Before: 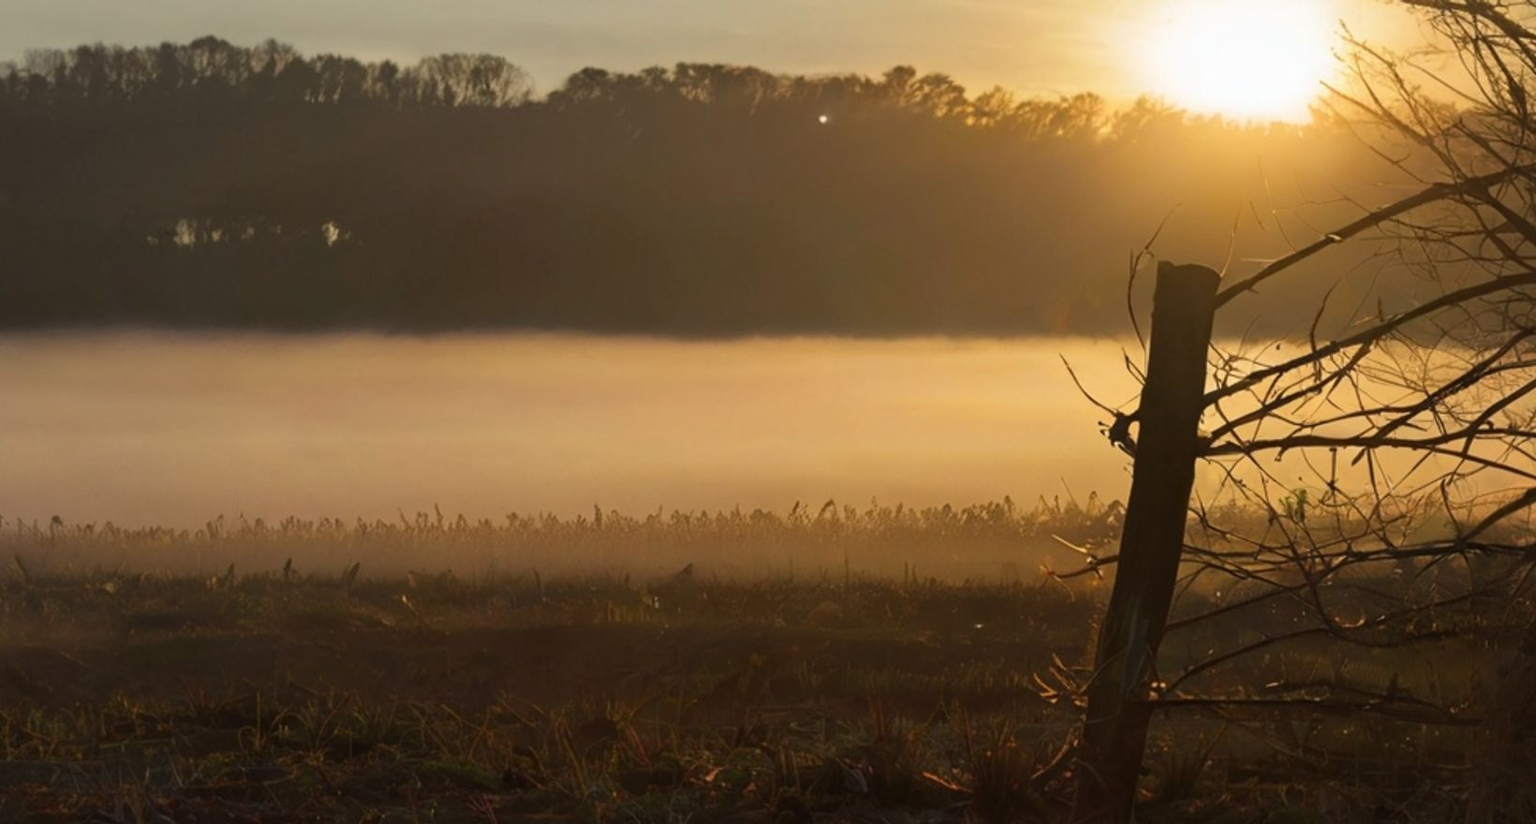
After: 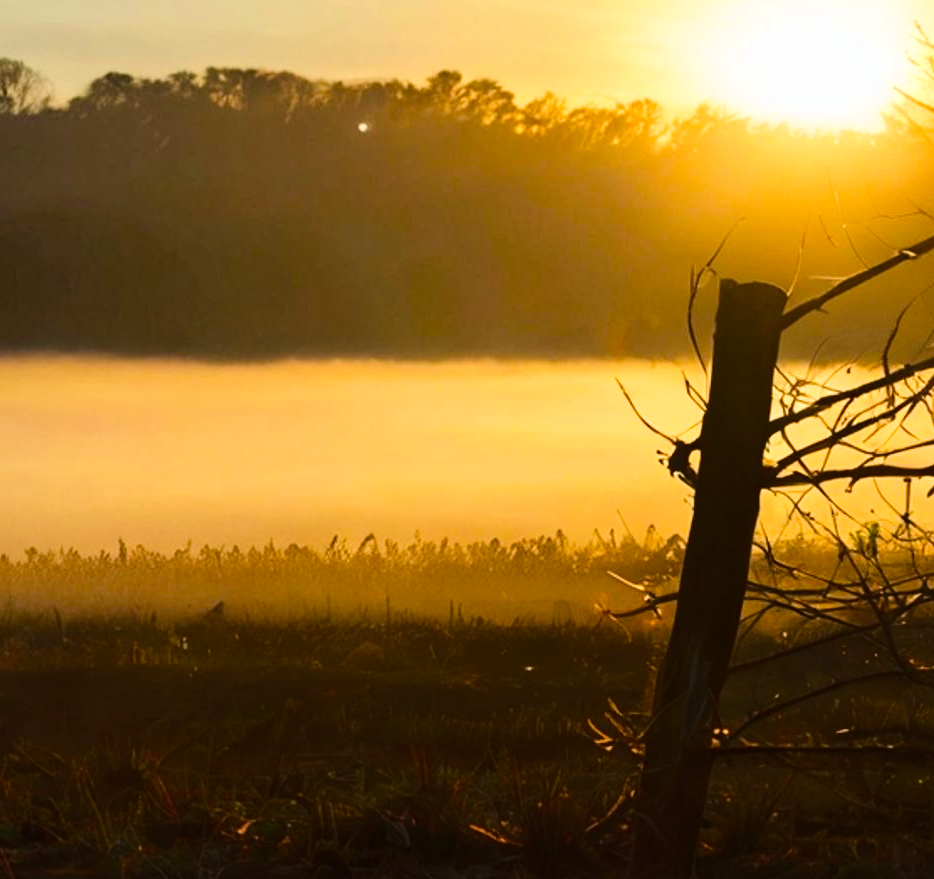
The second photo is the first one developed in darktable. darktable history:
base curve: curves: ch0 [(0, 0) (0.036, 0.025) (0.121, 0.166) (0.206, 0.329) (0.605, 0.79) (1, 1)], preserve colors average RGB
velvia: strength 32.57%, mid-tones bias 0.207
crop: left 31.496%, top 0.011%, right 11.503%
